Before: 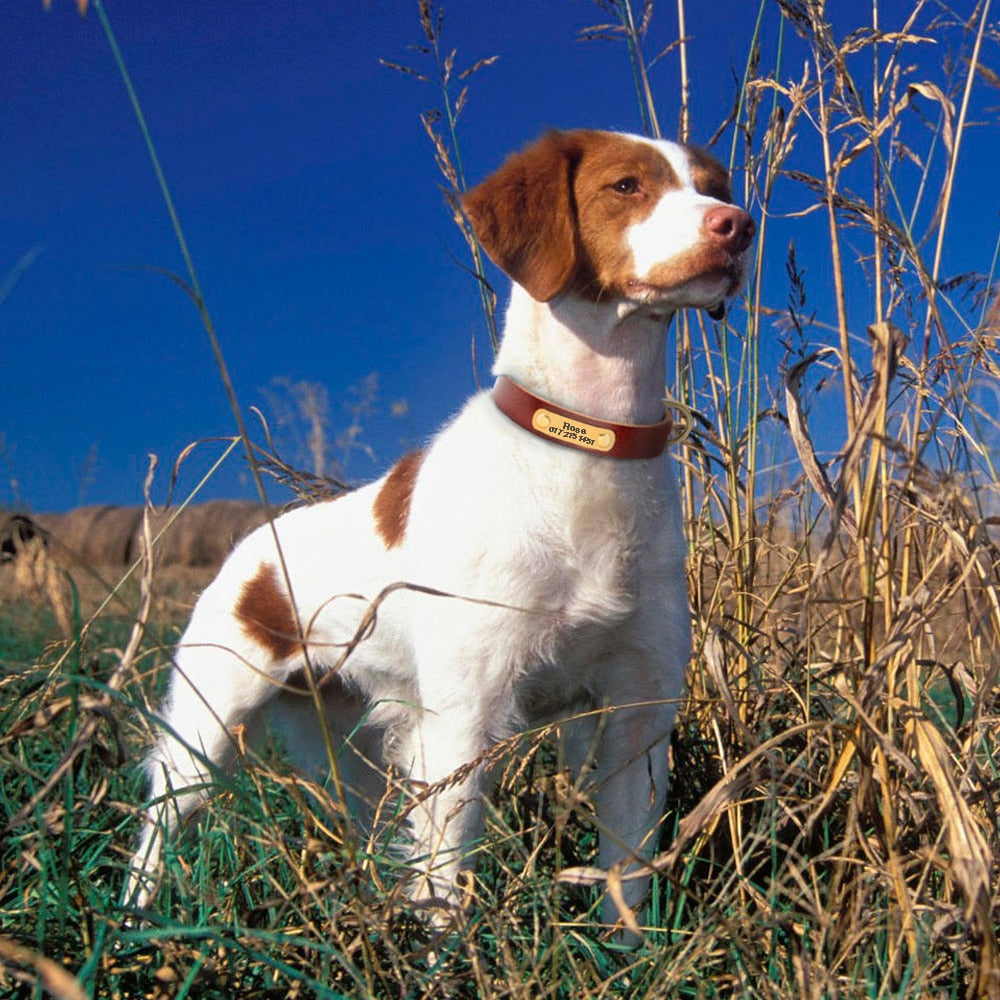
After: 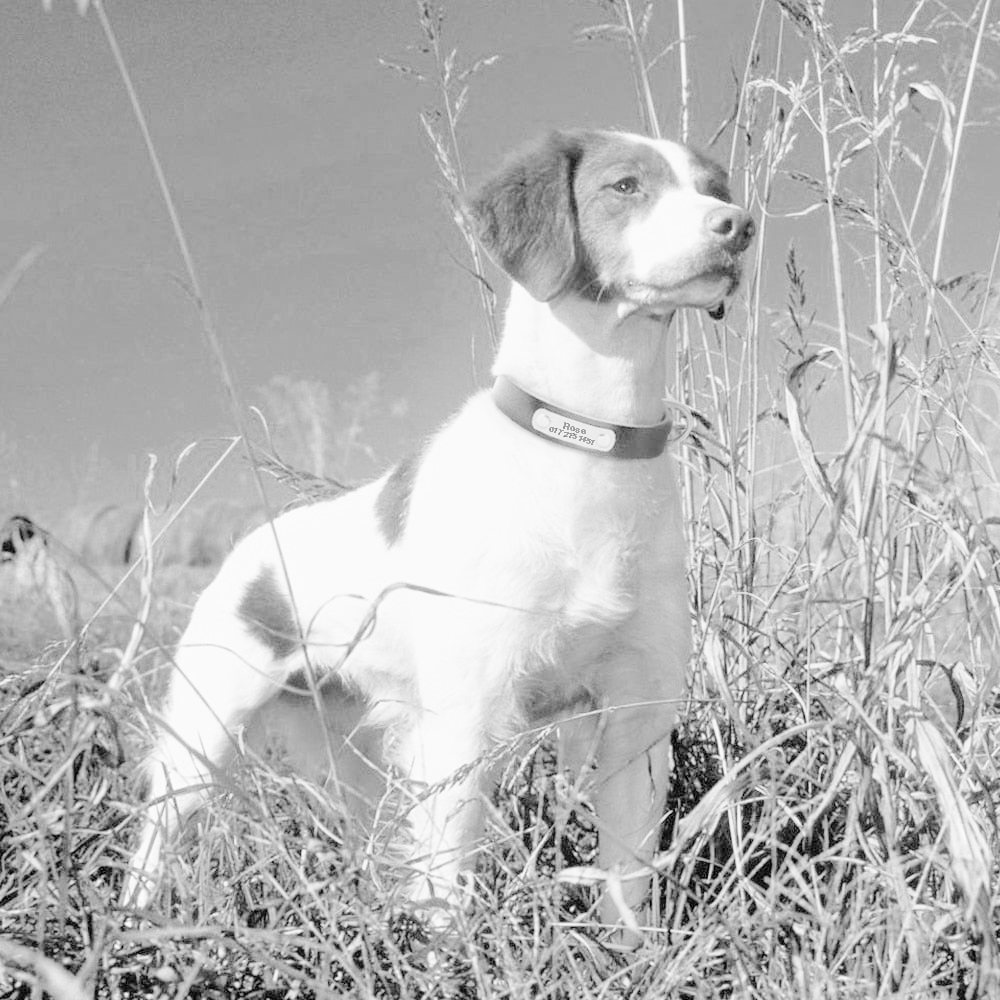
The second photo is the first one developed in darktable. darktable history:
tone curve: curves: ch0 [(0, 0) (0.003, 0) (0.011, 0.001) (0.025, 0.003) (0.044, 0.005) (0.069, 0.013) (0.1, 0.024) (0.136, 0.04) (0.177, 0.087) (0.224, 0.148) (0.277, 0.238) (0.335, 0.335) (0.399, 0.43) (0.468, 0.524) (0.543, 0.621) (0.623, 0.712) (0.709, 0.788) (0.801, 0.867) (0.898, 0.947) (1, 1)], preserve colors none
color look up table: target L [92.16, 84.34, 63.66, 68.78, 56.4, 75.47, 59.13, 68.78, 62.54, 57.4, 48.84, 36.15, 31.34, 26.77, 5.063, 200.73, 81.24, 61.86, 81.64, 51.85, 47.34, 46.75, 40.52, 41.7, 45.56, 29.09, 21.95, 22.19, 87.37, 86.99, 71.73, 74.65, 63.22, 63.22, 51.85, 65.39, 42.89, 52.76, 39.93, 53.07, 39.93, 39.93, 18.21, 19.49, 79.61, 81.24, 63.66, 54.89, 32.11], target a [-0.005, 0 ×6, 0.001, 0, 0, 0.001 ×5, 0 ×5, 0.001 ×9, 0 ×4, 0.012, 0.001, 0, 0.001 ×4, 0.002, 0.001, 0.001, 0.001, 0, 0.001, 0, 0.002, 0.001], target b [0.044, 0.003, 0.005, 0.004, -0.002, 0.004, 0, 0.003, 0, 0, -0.004 ×4, -0.002, -0.001, 0.004, 0, 0.004, -0.002, -0.003 ×5, -0.005, -0.005, -0.005, 0.002, 0.003, 0.004, 0.004, 0, -0.007, -0.002, 0.005, -0.003, -0.002, -0.003, -0.002, -0.004, -0.003, -0.003, -0.003, 0.004, 0.003, 0.005, -0.003, -0.004], num patches 49
